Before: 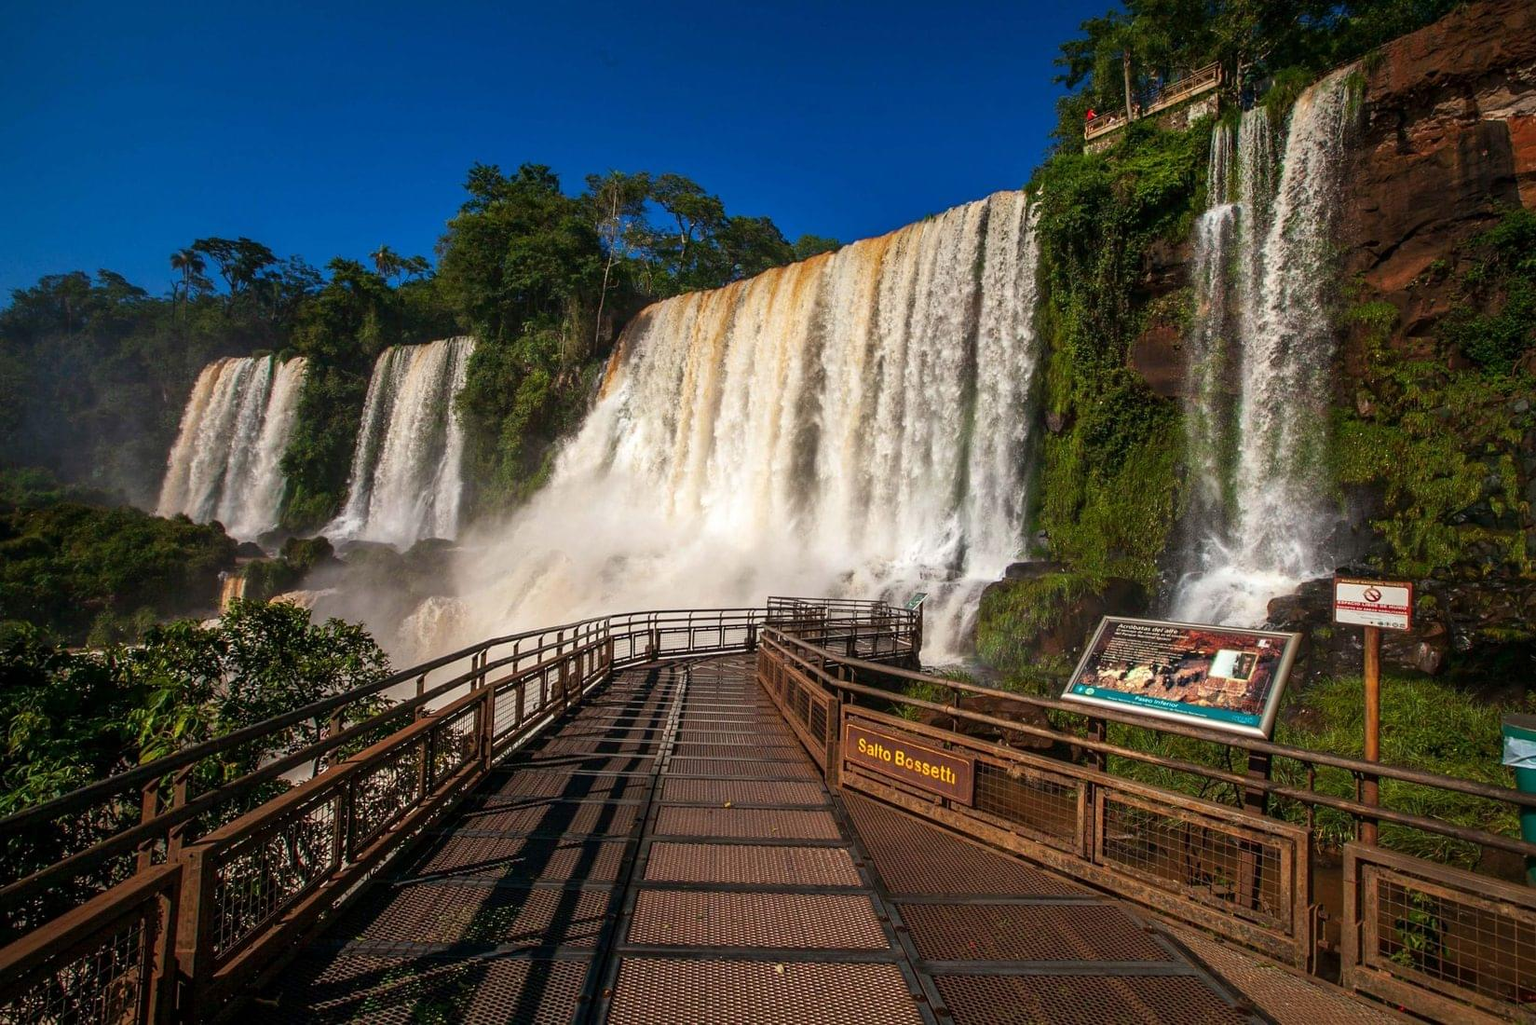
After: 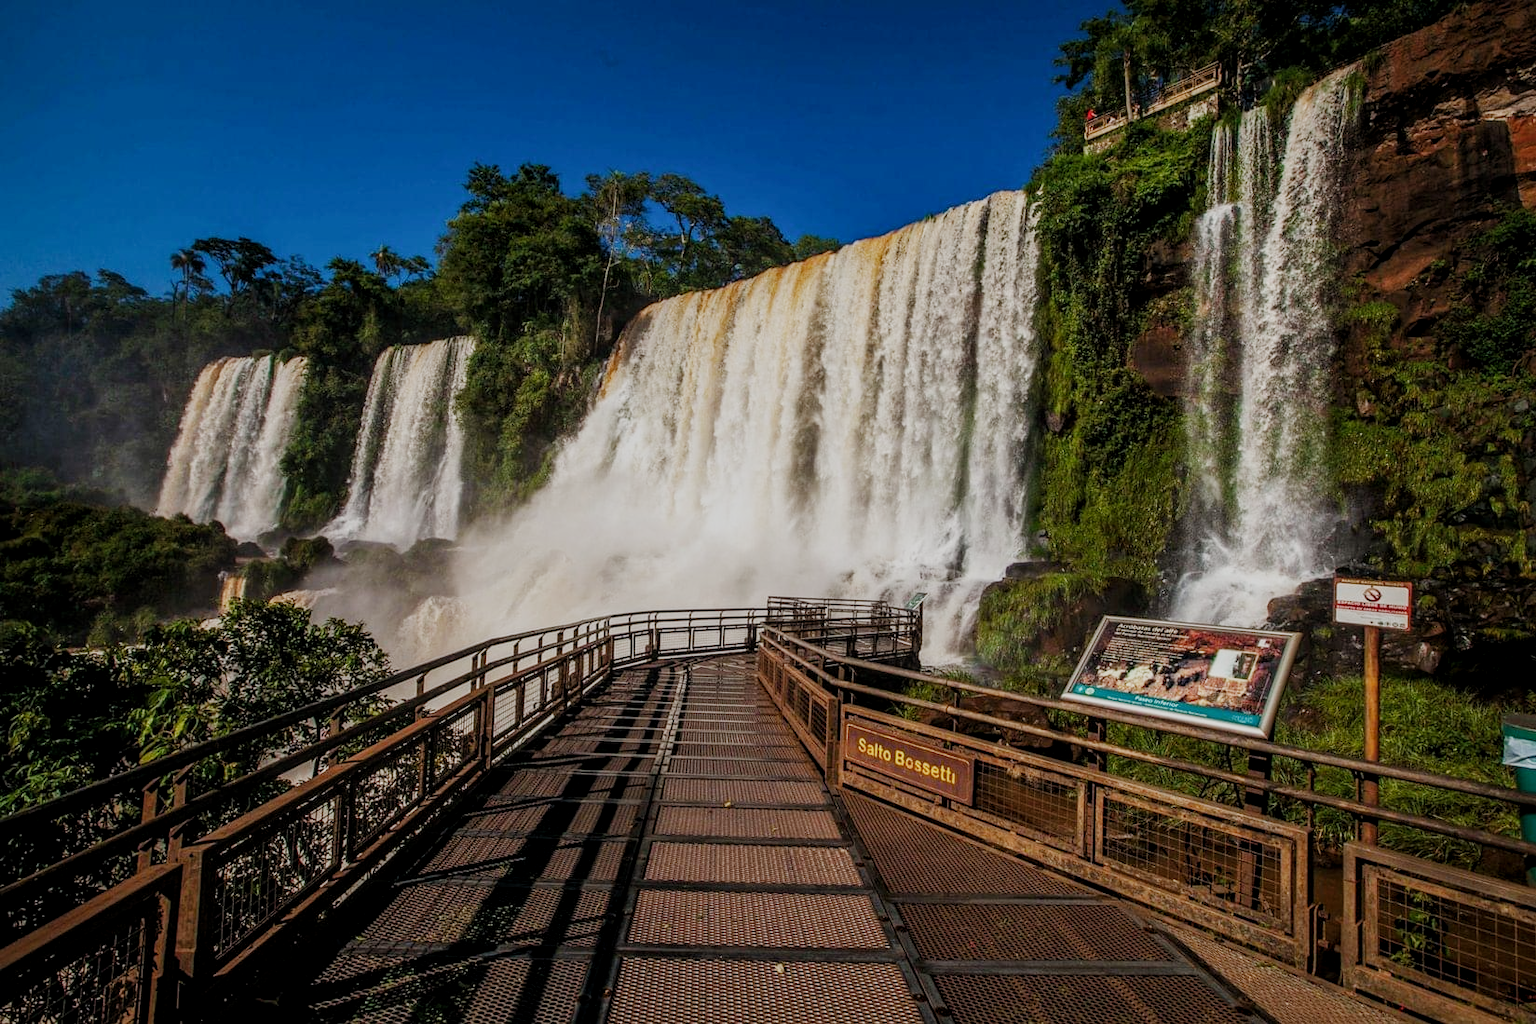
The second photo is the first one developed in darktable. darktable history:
filmic rgb: black relative exposure -7.65 EV, white relative exposure 4.56 EV, hardness 3.61, preserve chrominance no, color science v5 (2021), contrast in shadows safe, contrast in highlights safe
local contrast: on, module defaults
